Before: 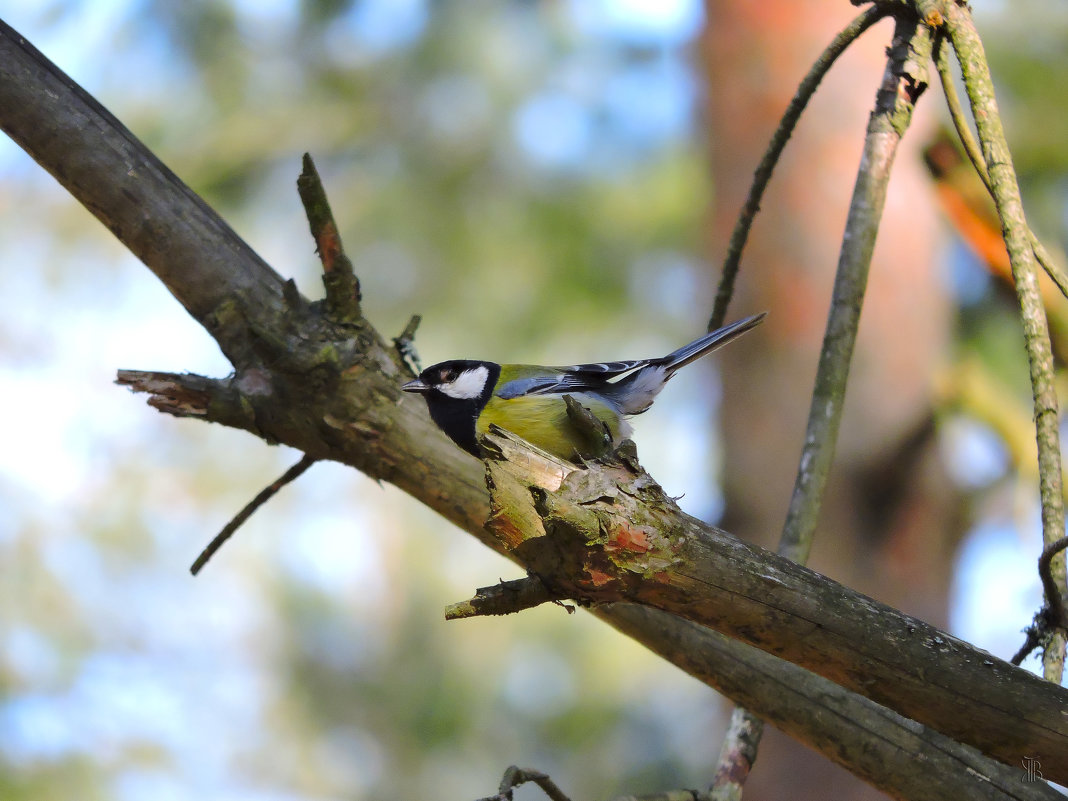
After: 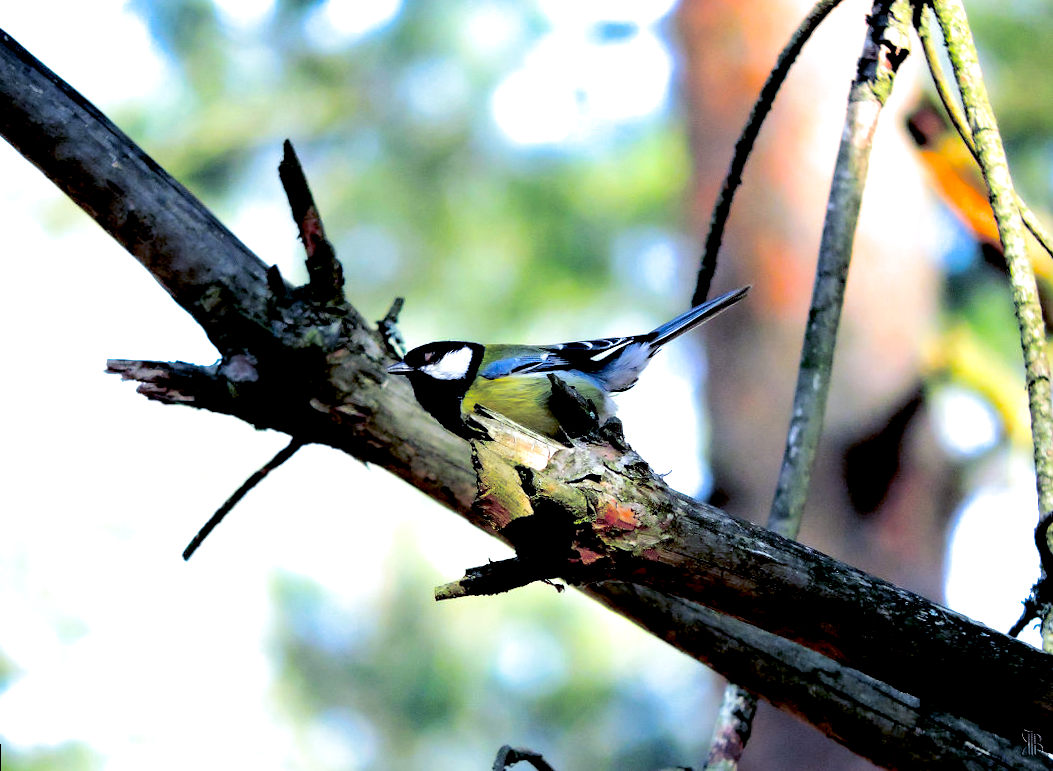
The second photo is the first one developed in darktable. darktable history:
rotate and perspective: rotation -1.32°, lens shift (horizontal) -0.031, crop left 0.015, crop right 0.985, crop top 0.047, crop bottom 0.982
exposure: black level correction 0.035, exposure 0.9 EV, compensate highlight preservation false
split-toning: shadows › hue 230.4°
white balance: red 0.924, blue 1.095
